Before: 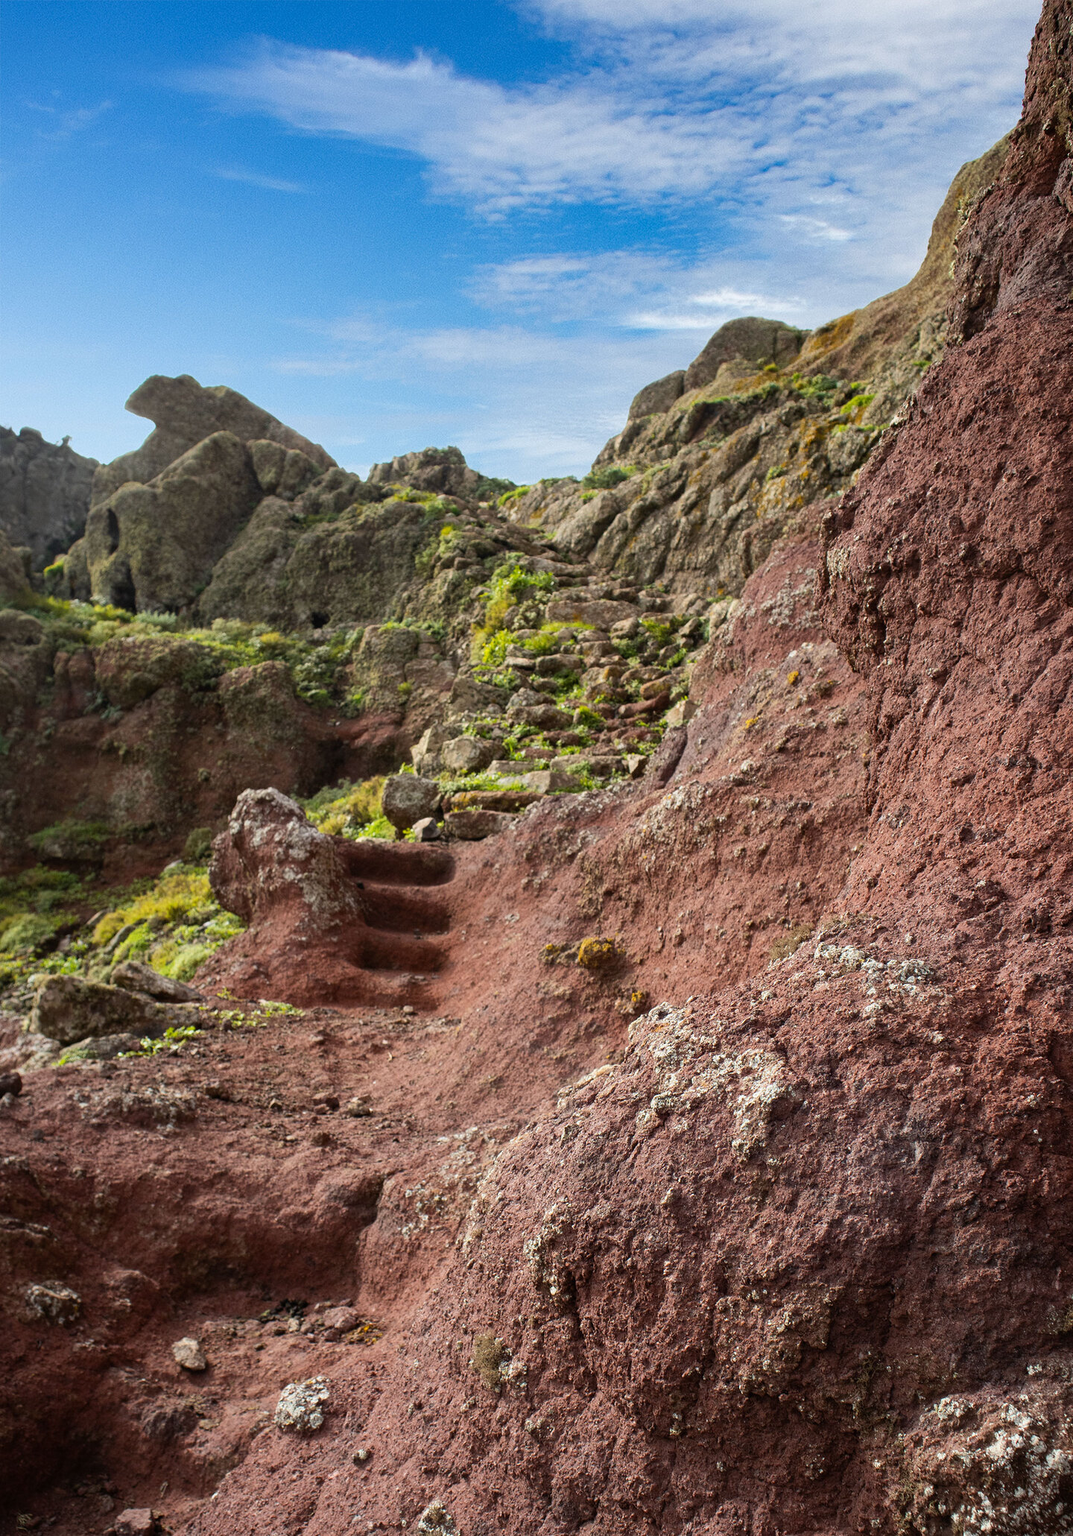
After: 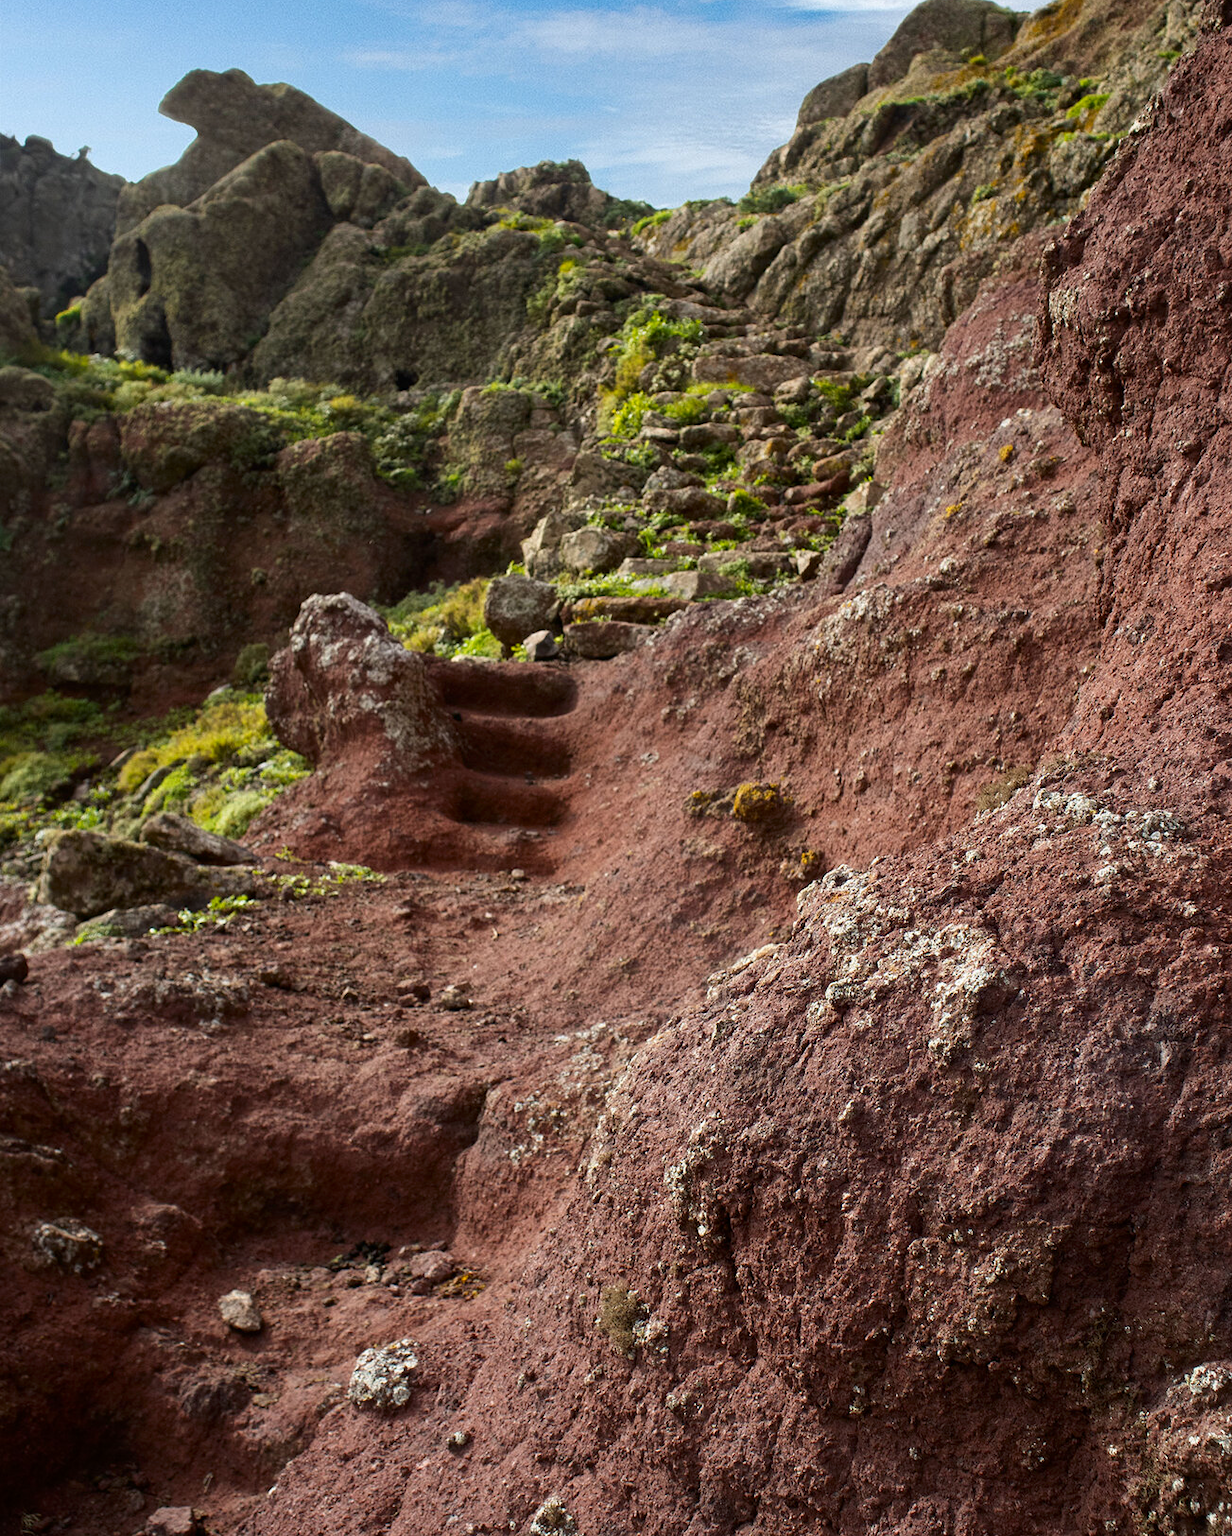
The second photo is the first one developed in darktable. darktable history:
contrast brightness saturation: brightness -0.087
shadows and highlights: shadows -0.098, highlights 40.14
crop: top 20.881%, right 9.406%, bottom 0.249%
